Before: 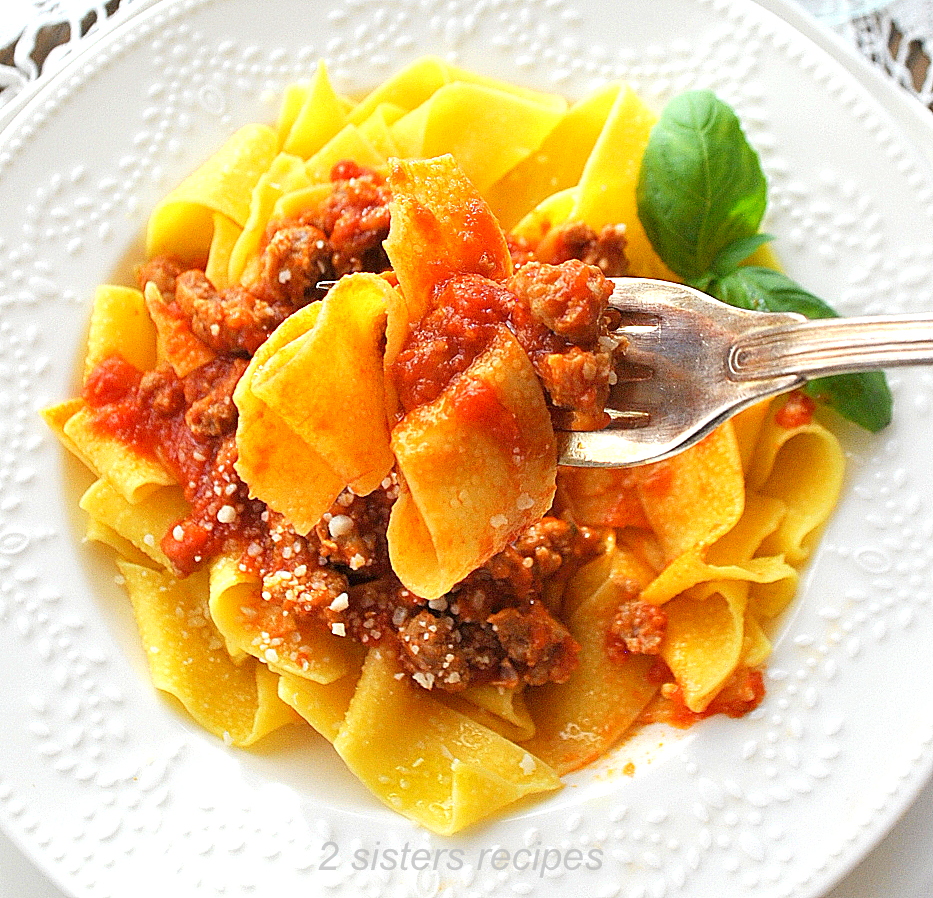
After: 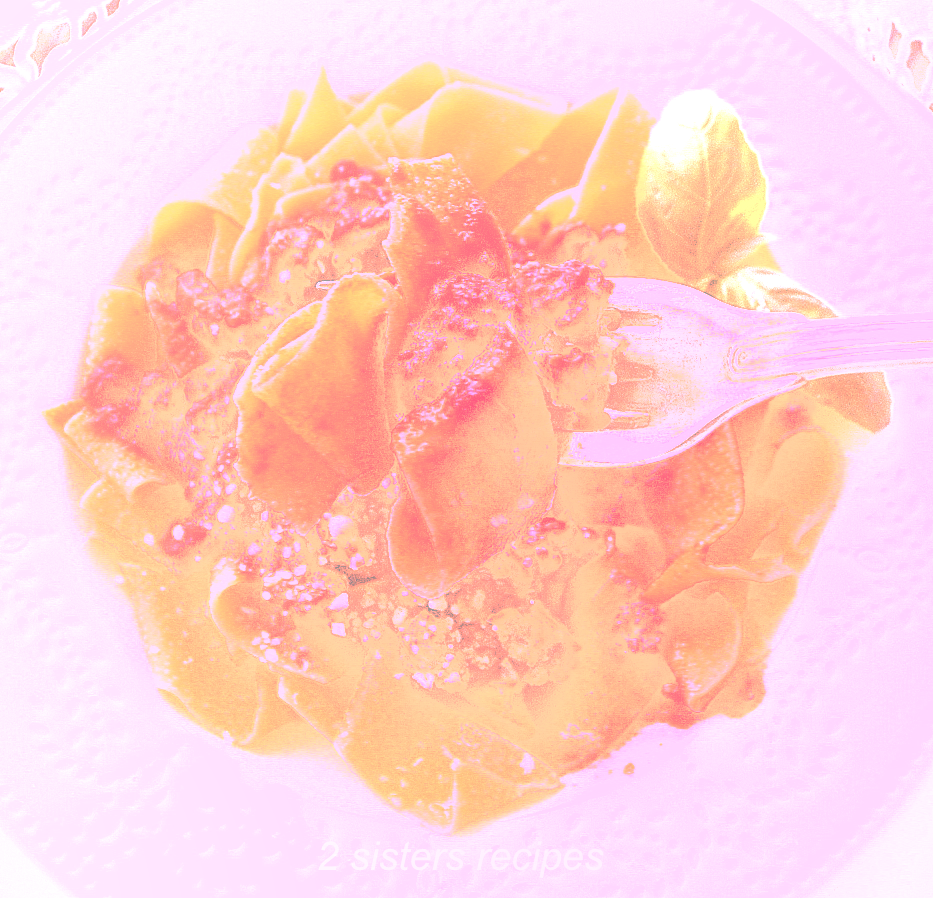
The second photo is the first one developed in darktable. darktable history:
white balance: red 4.26, blue 1.802
local contrast: detail 130%
soften: size 60.24%, saturation 65.46%, brightness 0.506 EV, mix 25.7%
